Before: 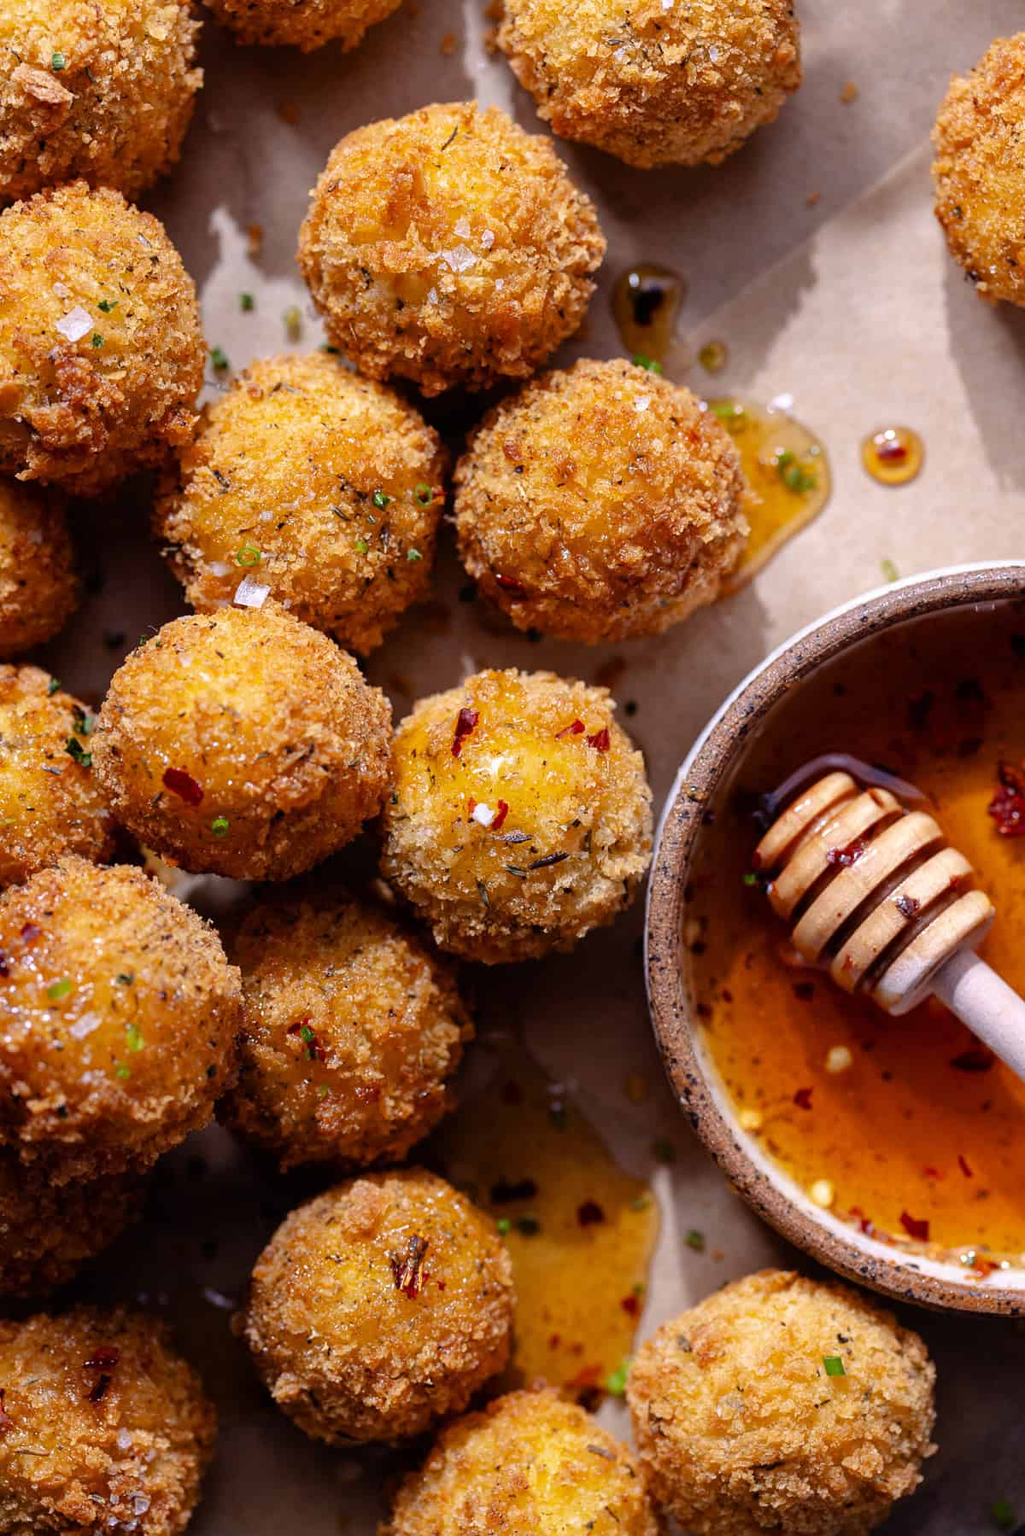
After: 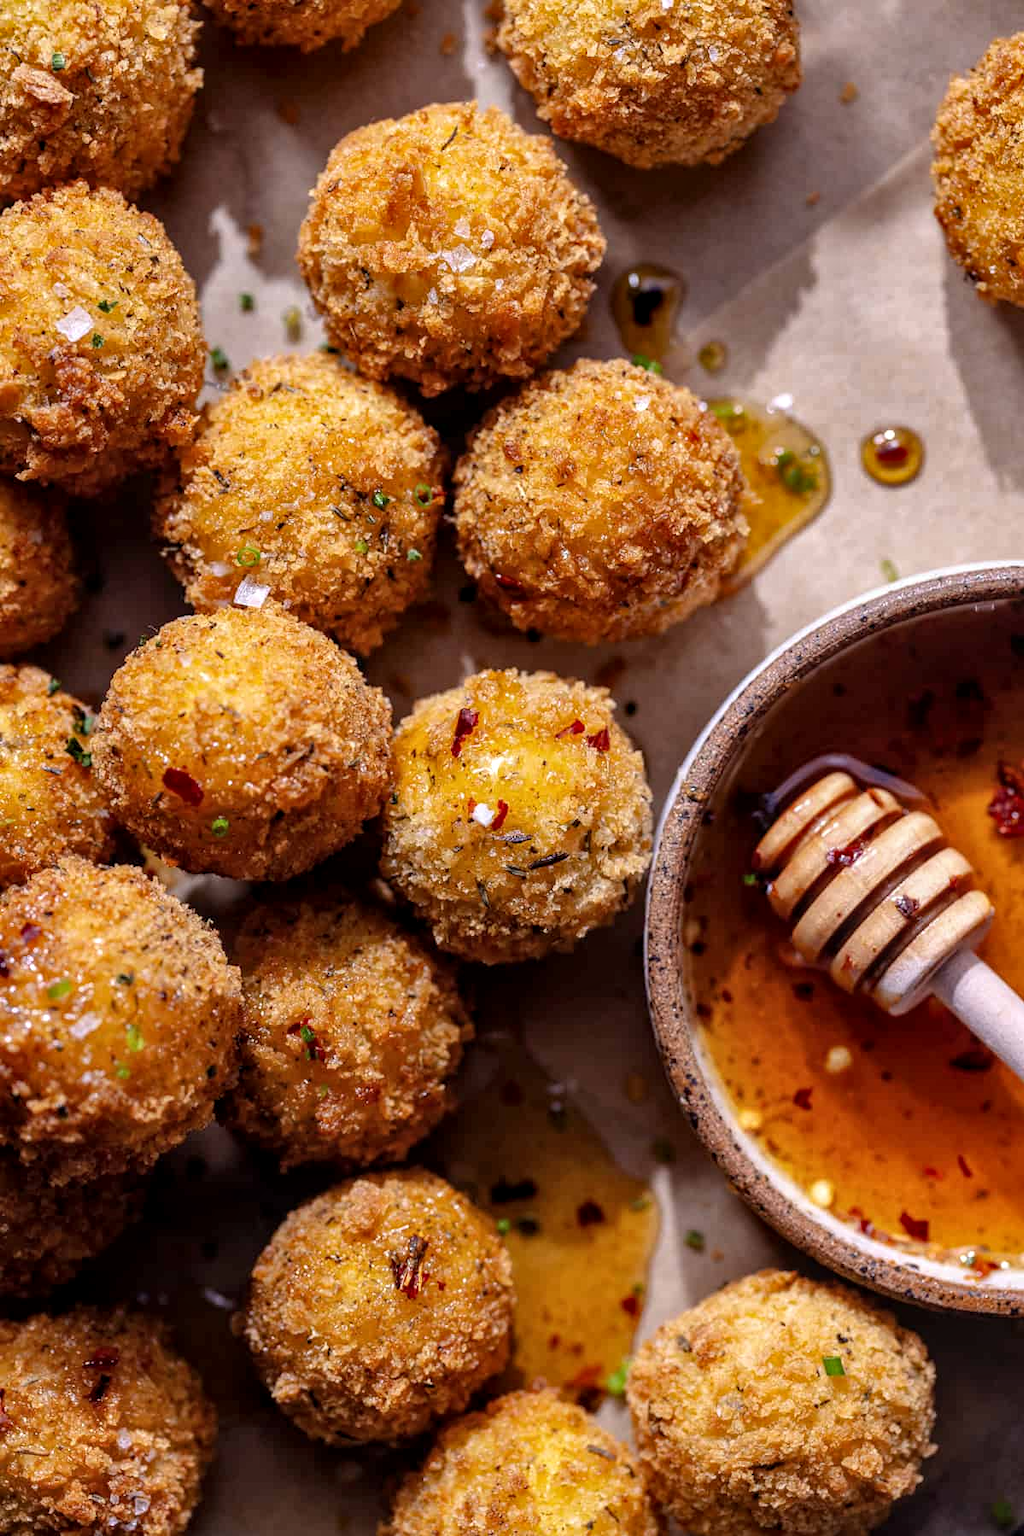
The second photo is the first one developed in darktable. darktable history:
shadows and highlights: shadows 19.13, highlights -83.41, soften with gaussian
local contrast: on, module defaults
